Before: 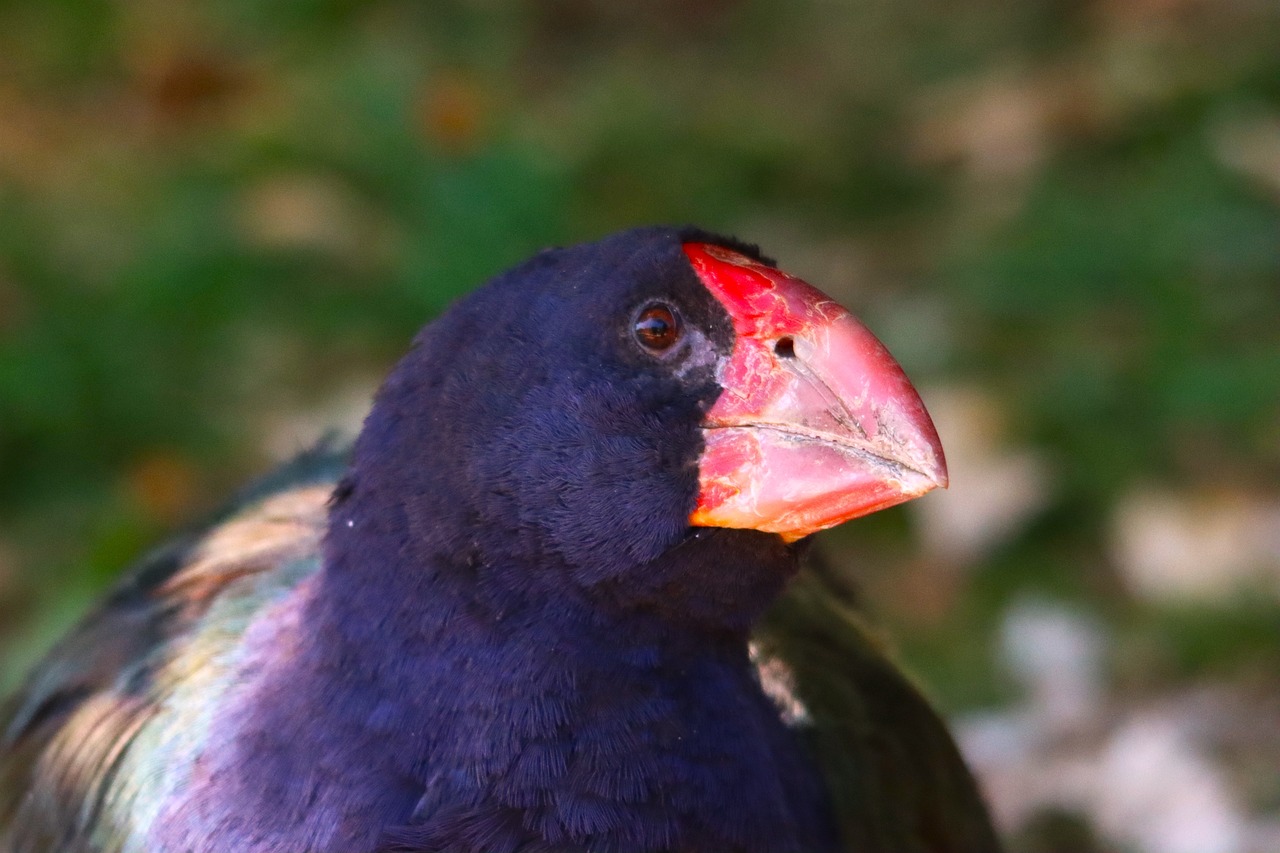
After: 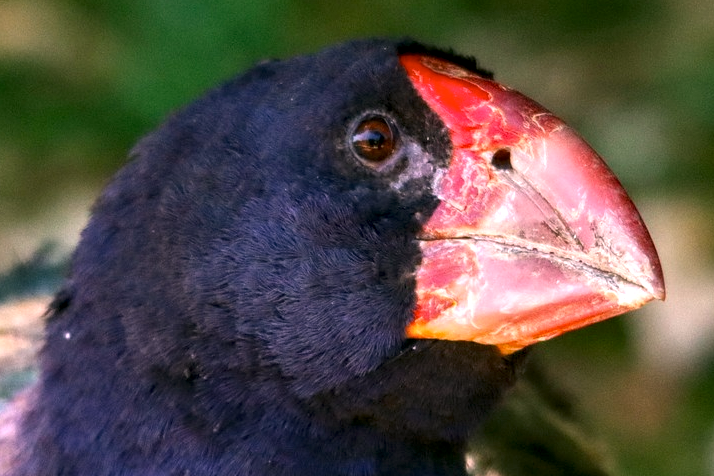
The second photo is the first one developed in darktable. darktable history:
crop and rotate: left 22.13%, top 22.054%, right 22.026%, bottom 22.102%
color correction: highlights a* 4.02, highlights b* 4.98, shadows a* -7.55, shadows b* 4.98
local contrast: highlights 60%, shadows 60%, detail 160%
